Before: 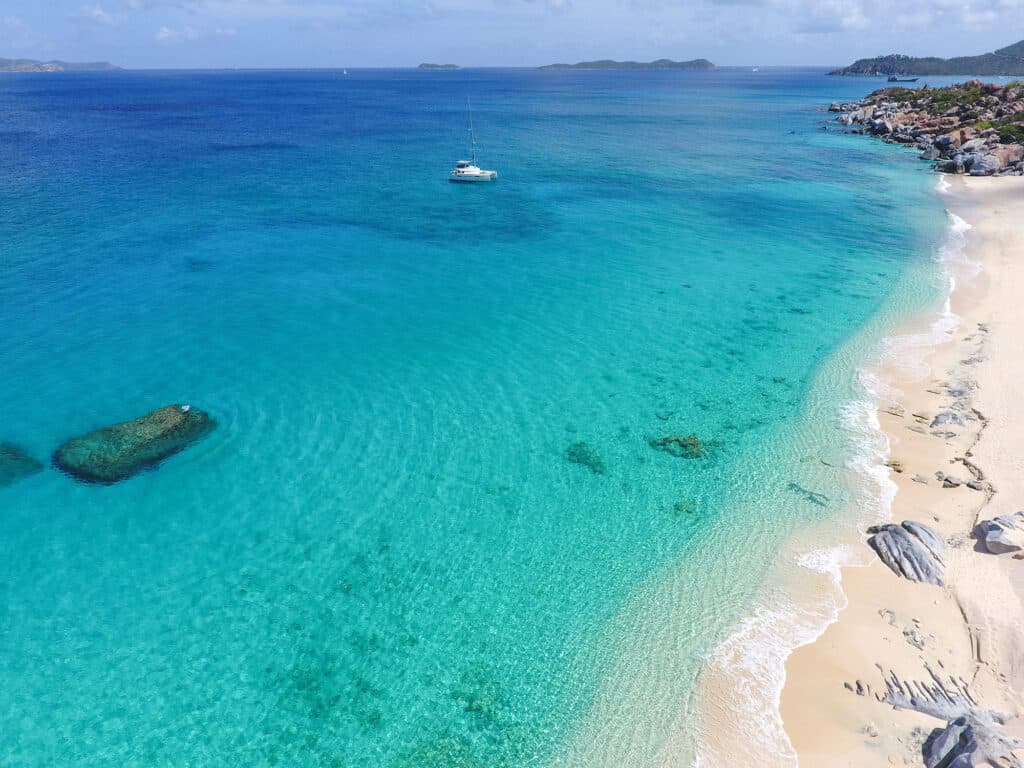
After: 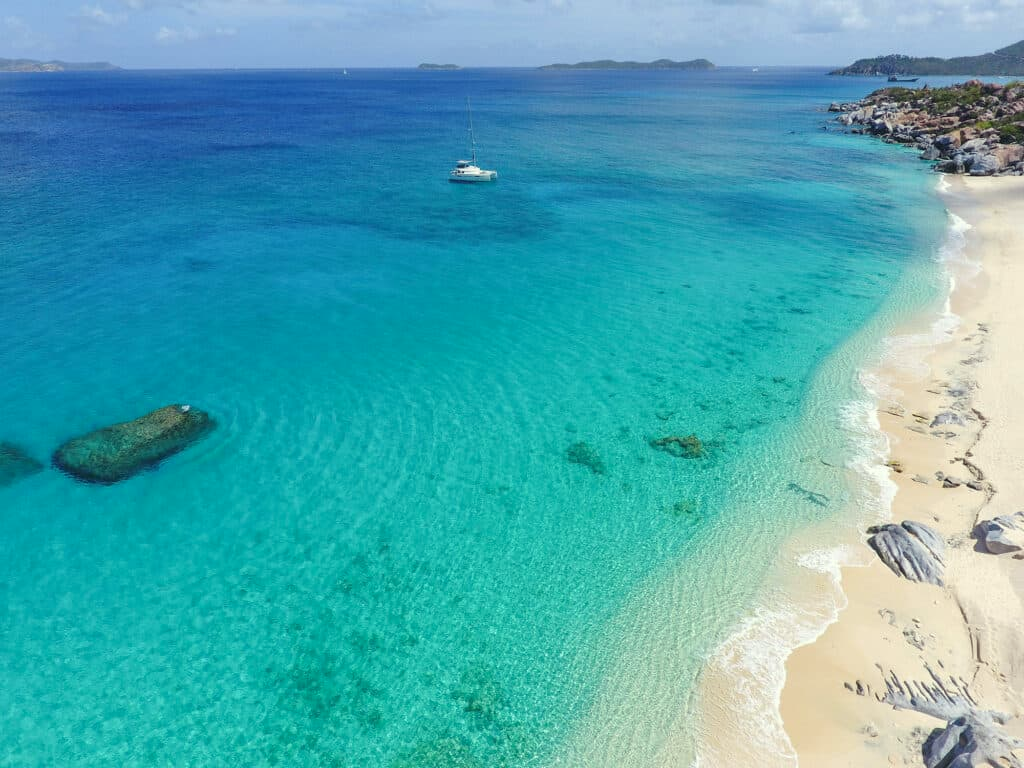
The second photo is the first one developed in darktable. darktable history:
color correction: highlights a* -4.28, highlights b* 6.53
